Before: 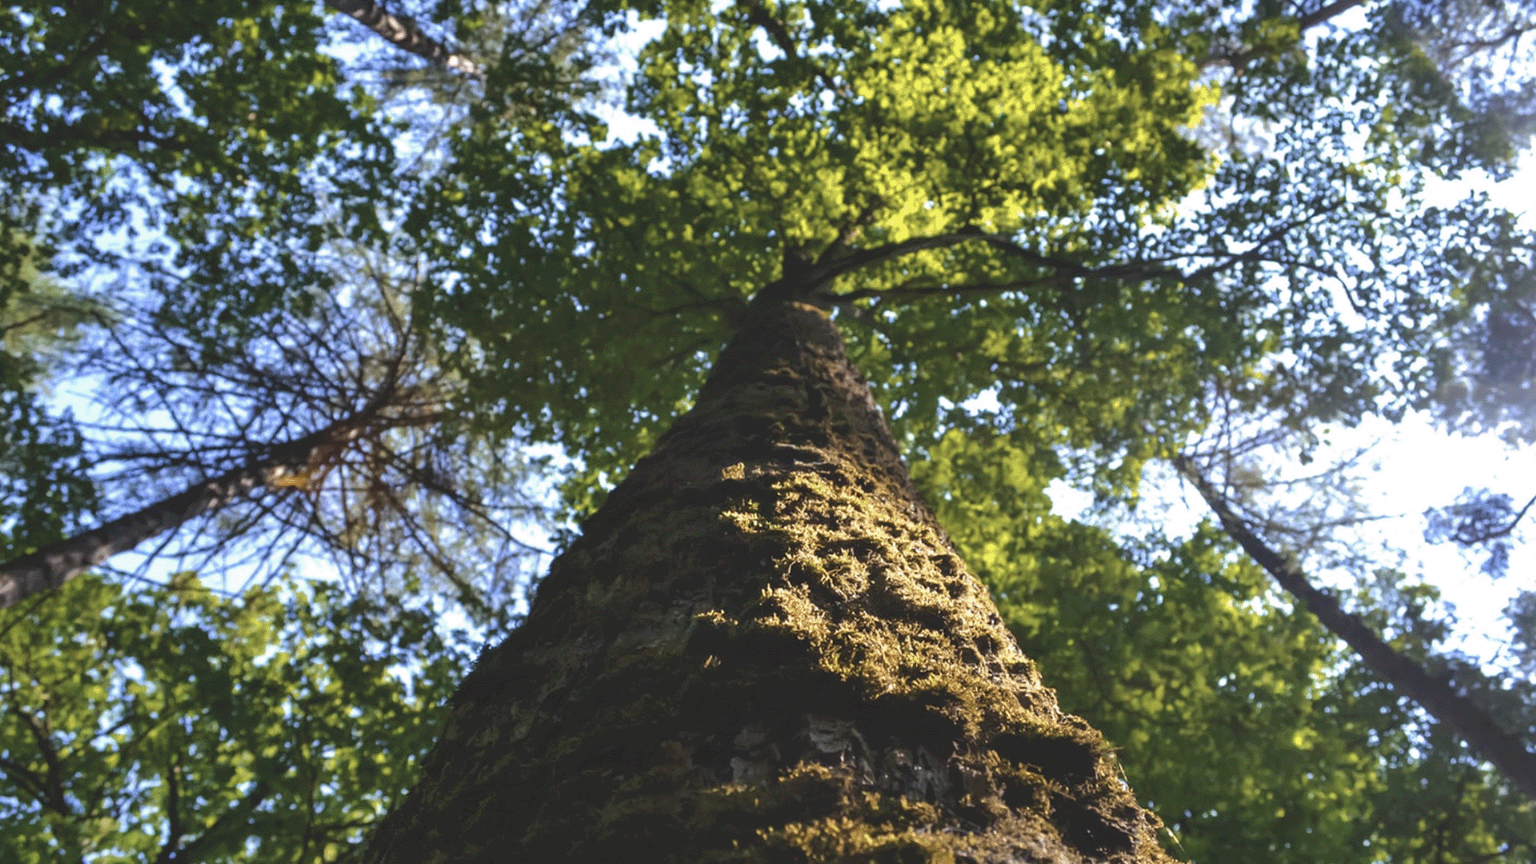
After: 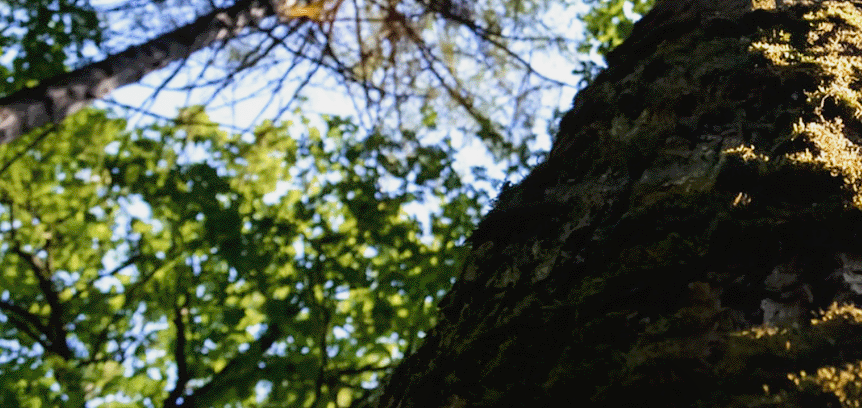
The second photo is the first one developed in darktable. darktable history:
crop and rotate: top 54.465%, right 46.064%, bottom 0.1%
filmic rgb: black relative exposure -7.77 EV, white relative exposure 4.4 EV, target black luminance 0%, hardness 3.76, latitude 50.7%, contrast 1.071, highlights saturation mix 8.98%, shadows ↔ highlights balance -0.226%, preserve chrominance no, color science v5 (2021), contrast in shadows safe, contrast in highlights safe
tone equalizer: -8 EV -0.743 EV, -7 EV -0.694 EV, -6 EV -0.589 EV, -5 EV -0.381 EV, -3 EV 0.384 EV, -2 EV 0.6 EV, -1 EV 0.684 EV, +0 EV 0.77 EV
shadows and highlights: radius 334.86, shadows 63.92, highlights 6.17, compress 87.57%, soften with gaussian
